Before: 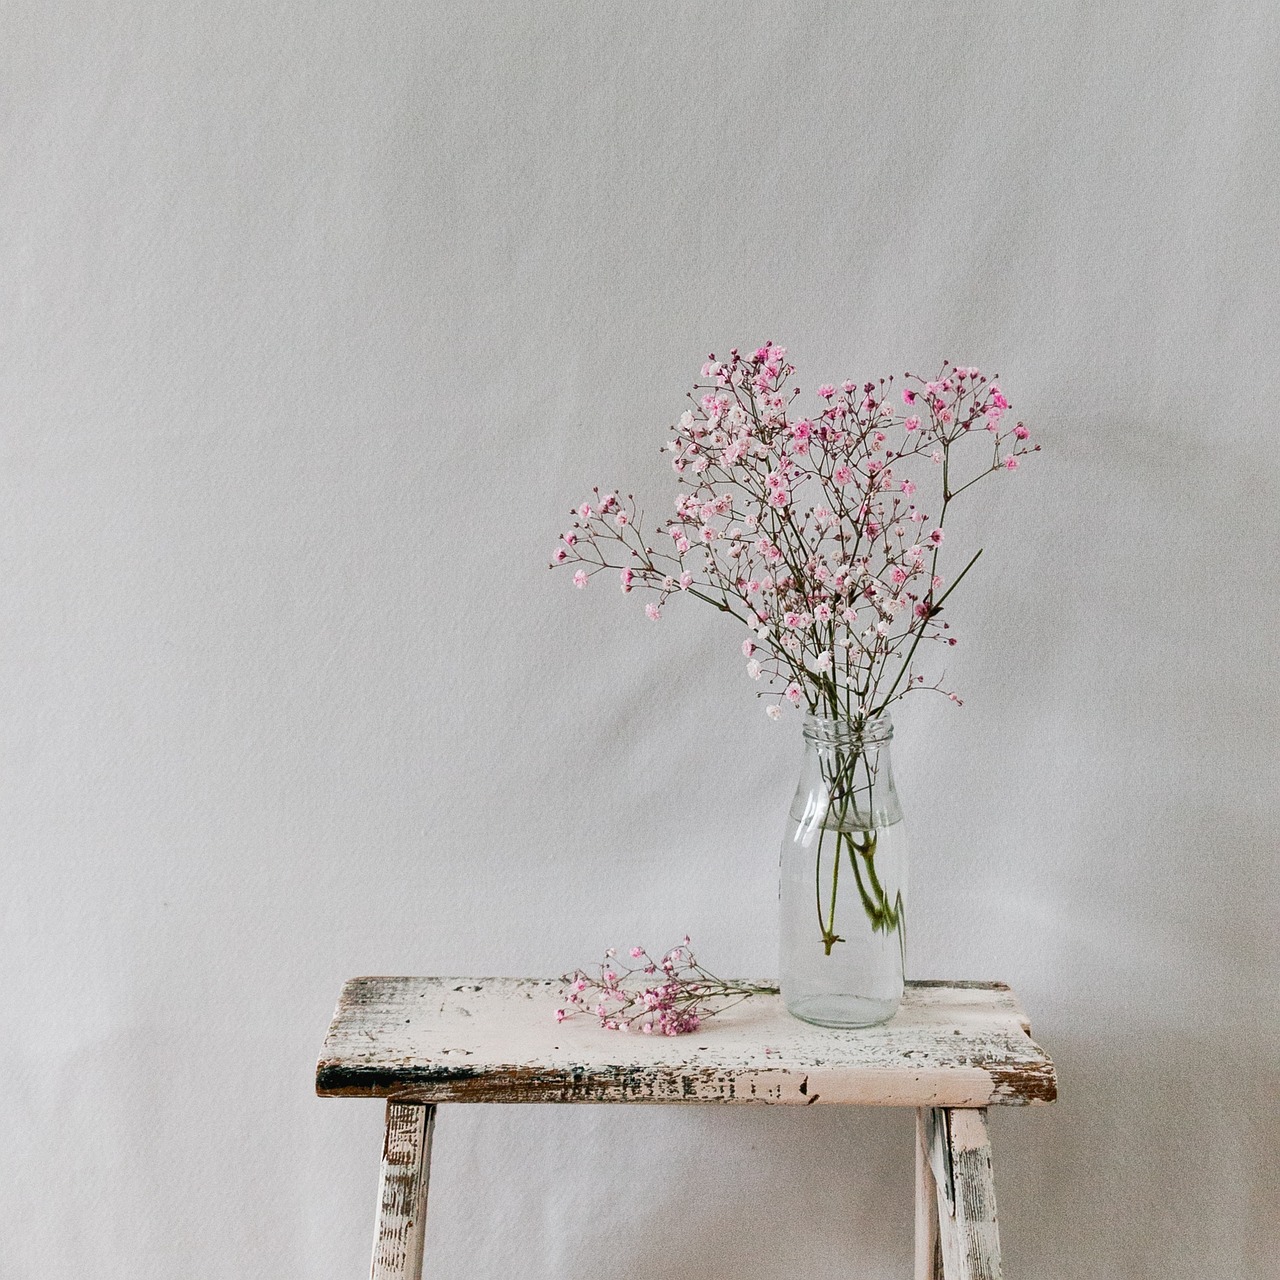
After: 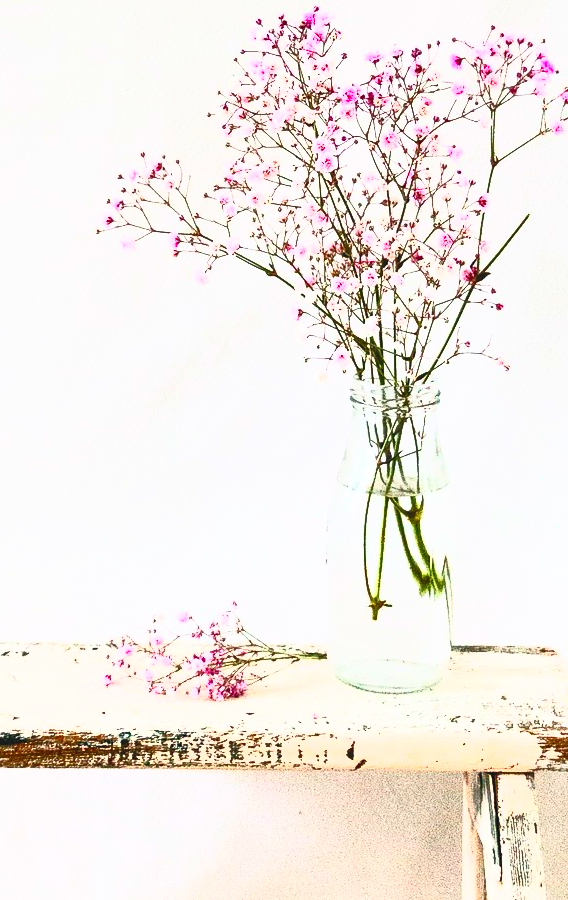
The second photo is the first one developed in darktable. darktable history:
crop: left 35.432%, top 26.233%, right 20.145%, bottom 3.432%
contrast brightness saturation: contrast 1, brightness 1, saturation 1
